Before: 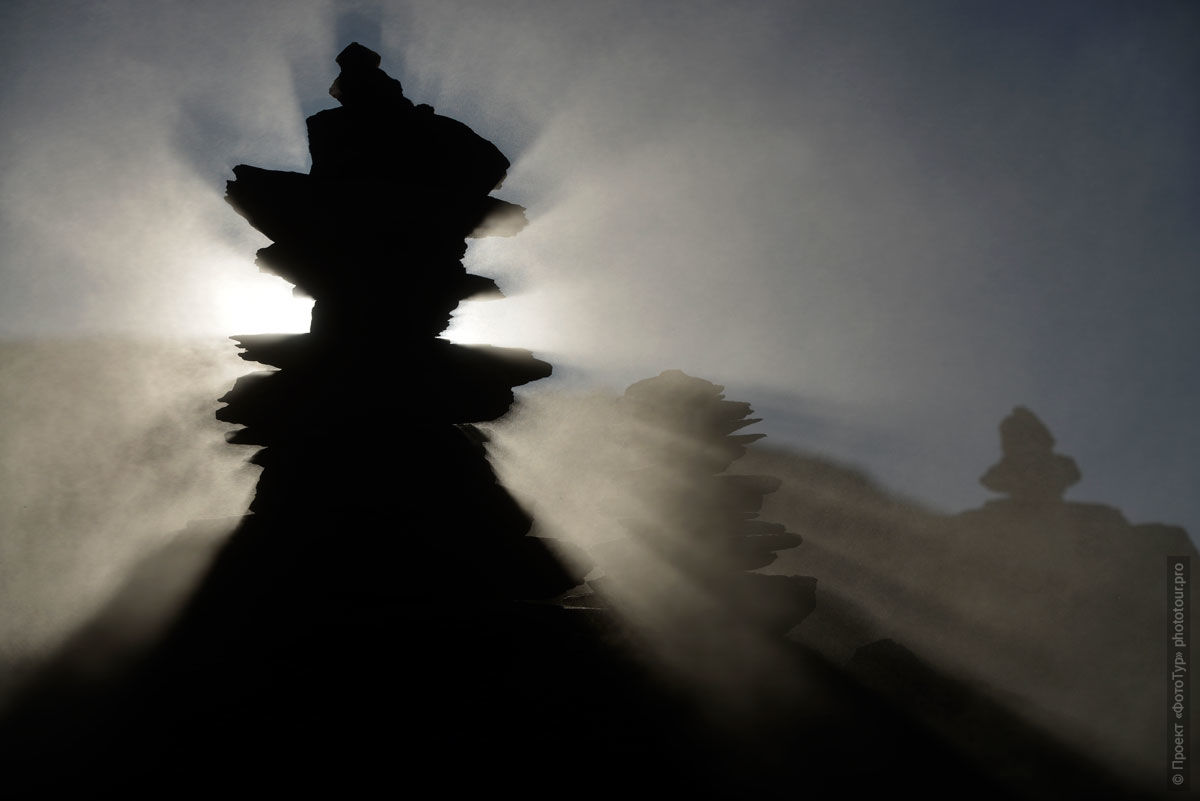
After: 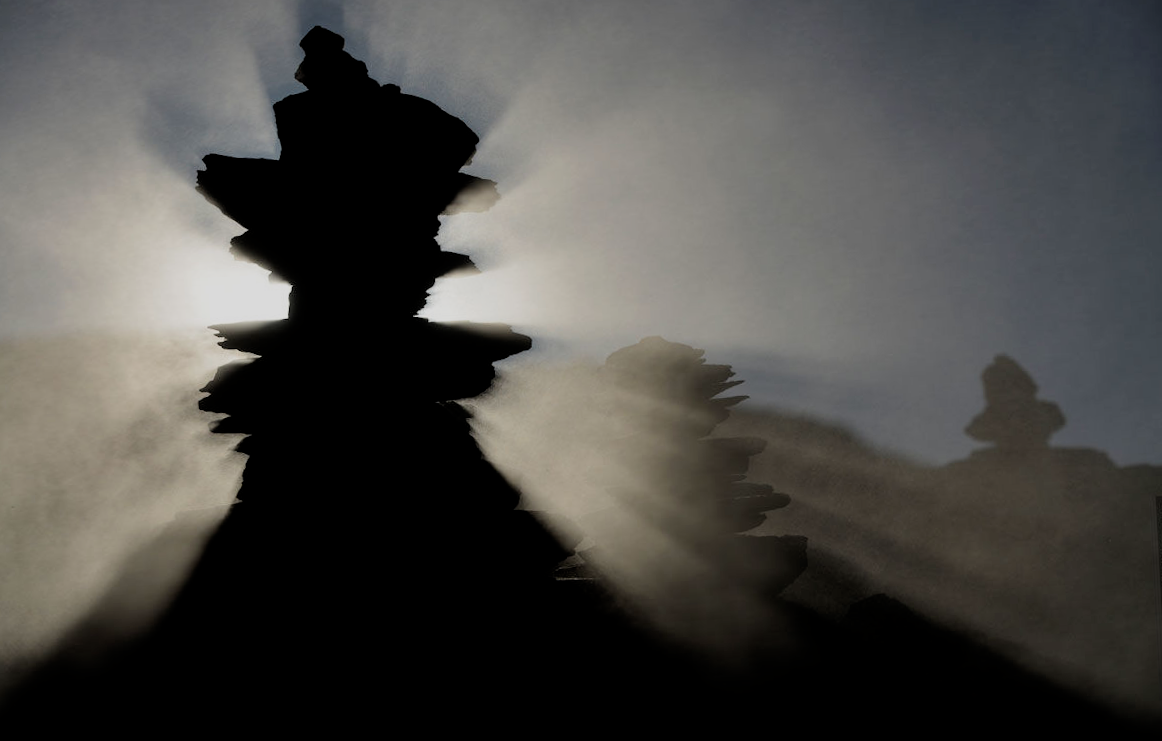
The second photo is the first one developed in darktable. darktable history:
filmic rgb: middle gray luminance 18.42%, black relative exposure -9 EV, white relative exposure 3.75 EV, threshold 6 EV, target black luminance 0%, hardness 4.85, latitude 67.35%, contrast 0.955, highlights saturation mix 20%, shadows ↔ highlights balance 21.36%, add noise in highlights 0, preserve chrominance luminance Y, color science v3 (2019), use custom middle-gray values true, iterations of high-quality reconstruction 0, contrast in highlights soft, enable highlight reconstruction true
rotate and perspective: rotation -3°, crop left 0.031, crop right 0.968, crop top 0.07, crop bottom 0.93
